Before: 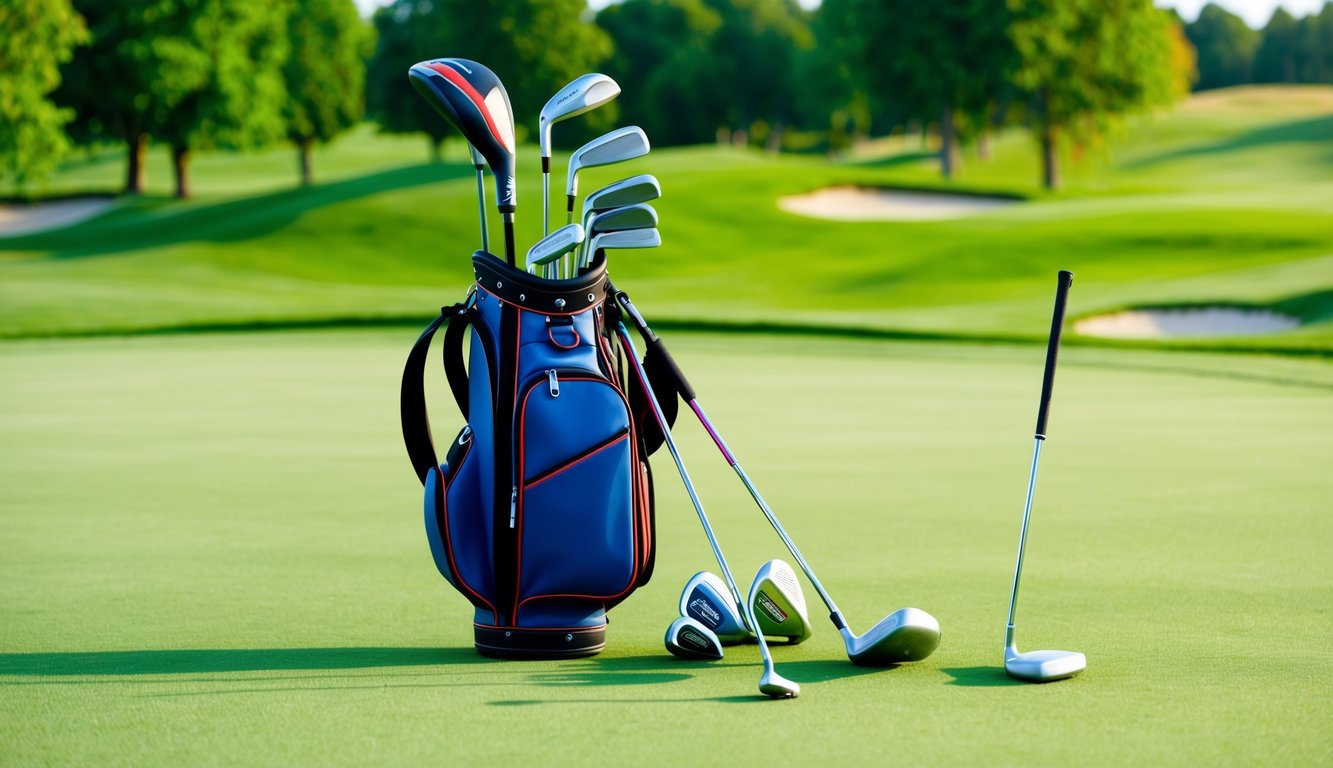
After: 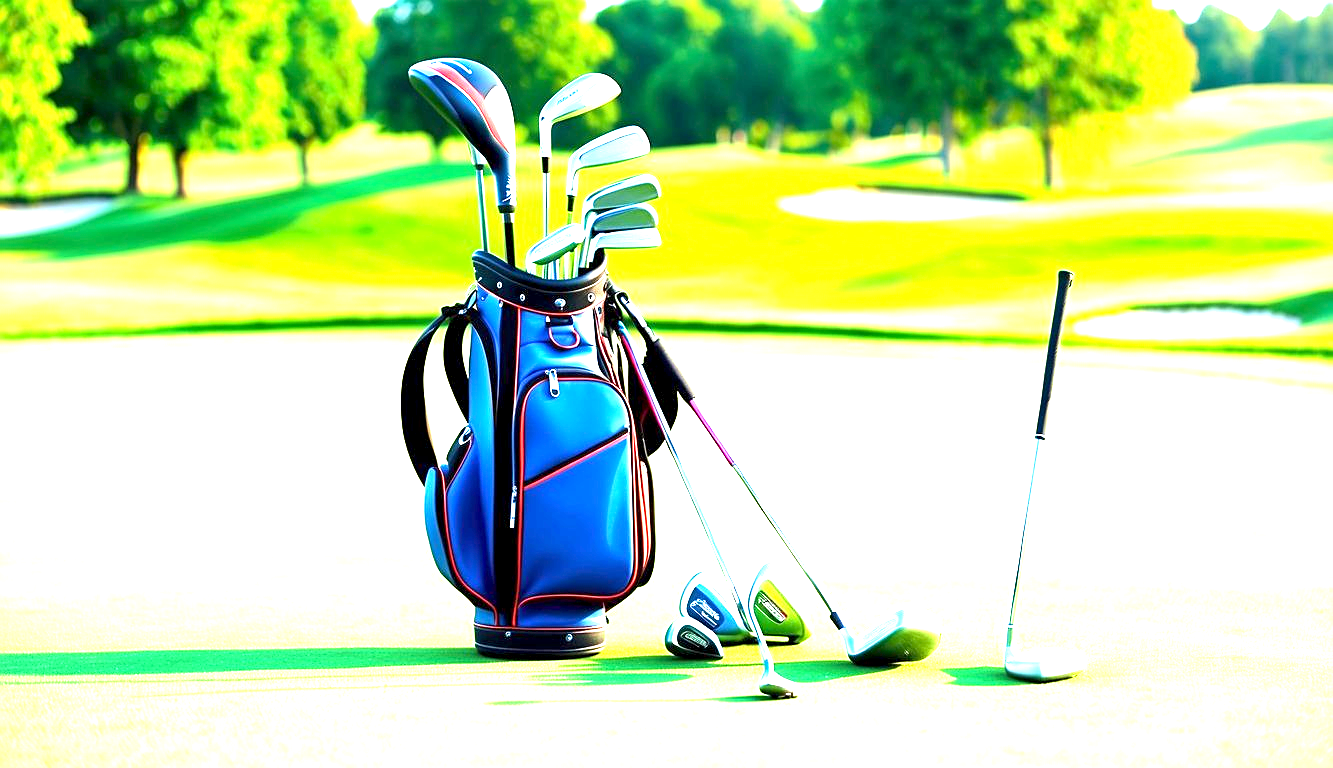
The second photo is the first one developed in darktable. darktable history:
exposure: black level correction 0.001, exposure 2.539 EV, compensate exposure bias true, compensate highlight preservation false
sharpen: radius 1.818, amount 0.413, threshold 1.335
